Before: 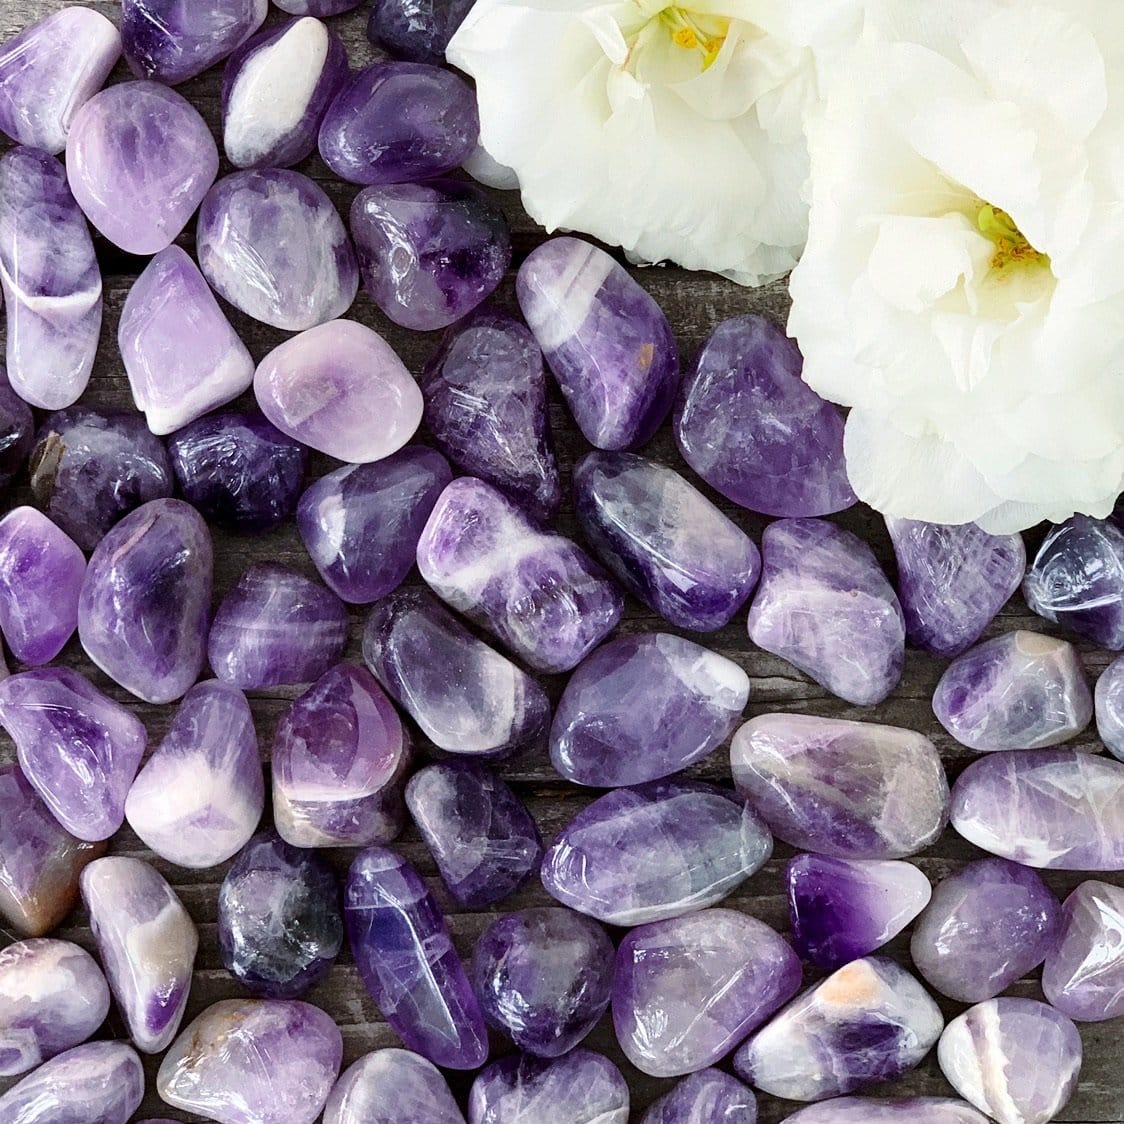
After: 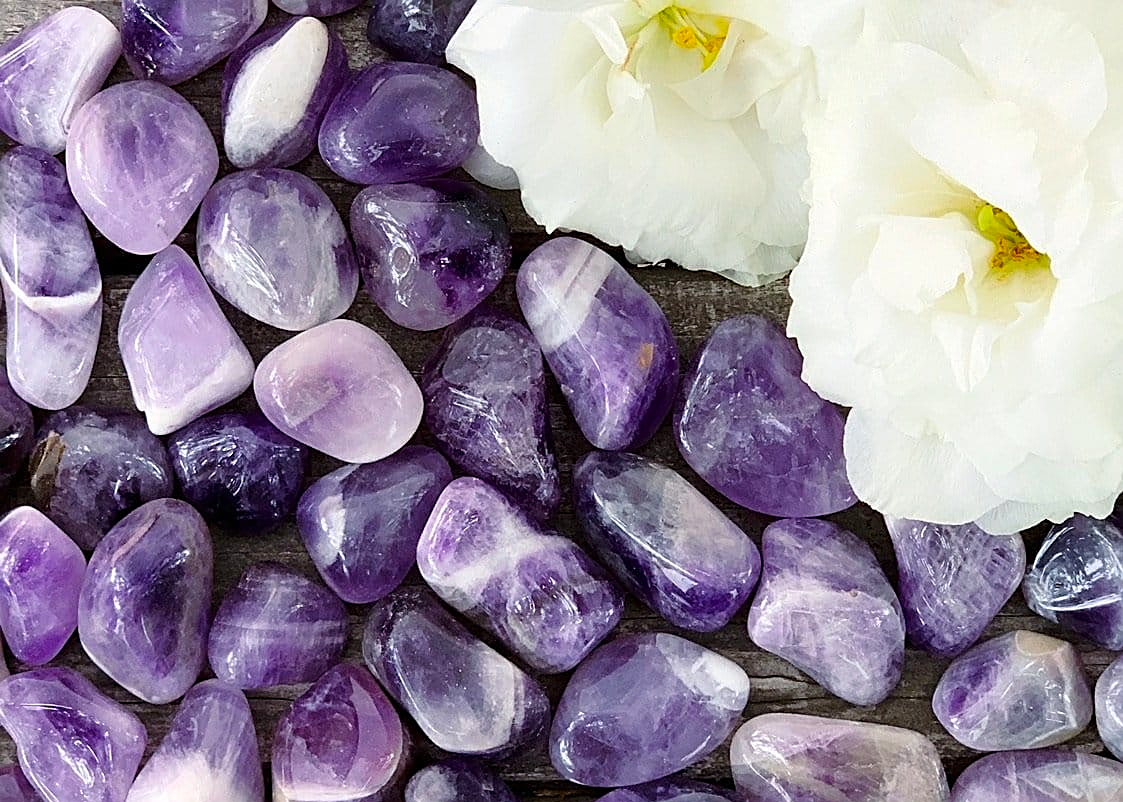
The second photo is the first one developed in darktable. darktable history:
color zones: curves: ch1 [(0, 0.523) (0.143, 0.545) (0.286, 0.52) (0.429, 0.506) (0.571, 0.503) (0.714, 0.503) (0.857, 0.508) (1, 0.523)]
sharpen: on, module defaults
crop: bottom 28.576%
tone equalizer: -8 EV -1.84 EV, -7 EV -1.16 EV, -6 EV -1.62 EV, smoothing diameter 25%, edges refinement/feathering 10, preserve details guided filter
color balance: output saturation 110%
